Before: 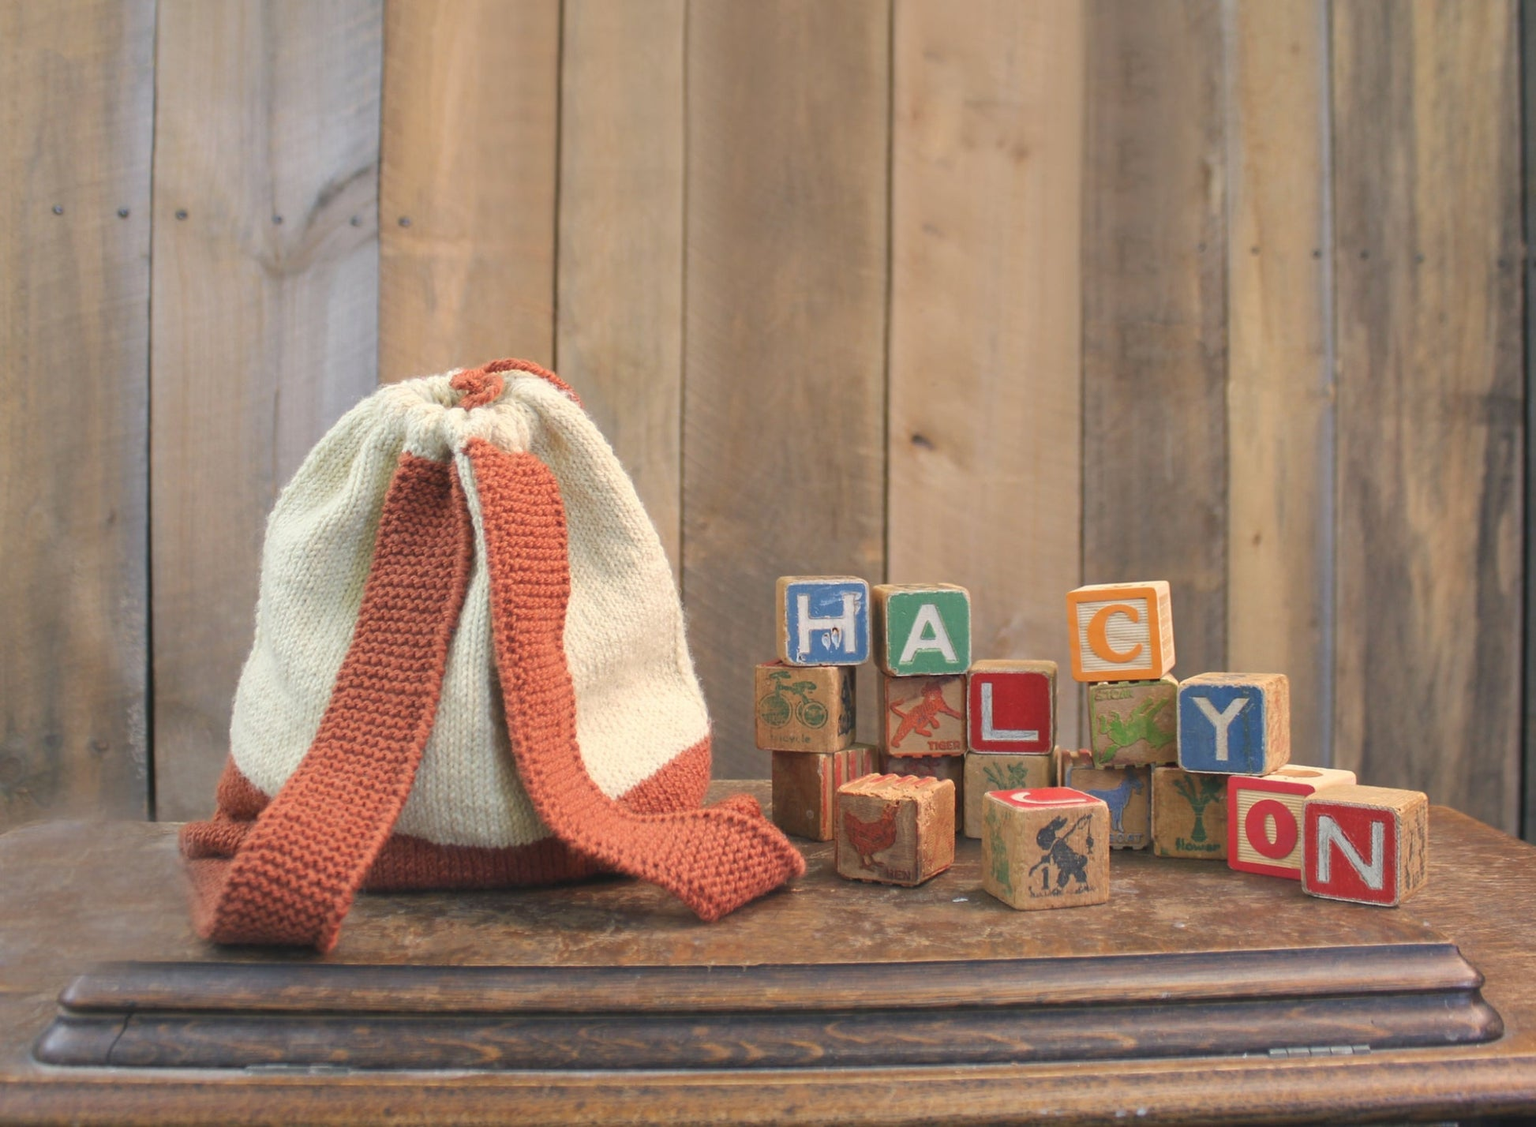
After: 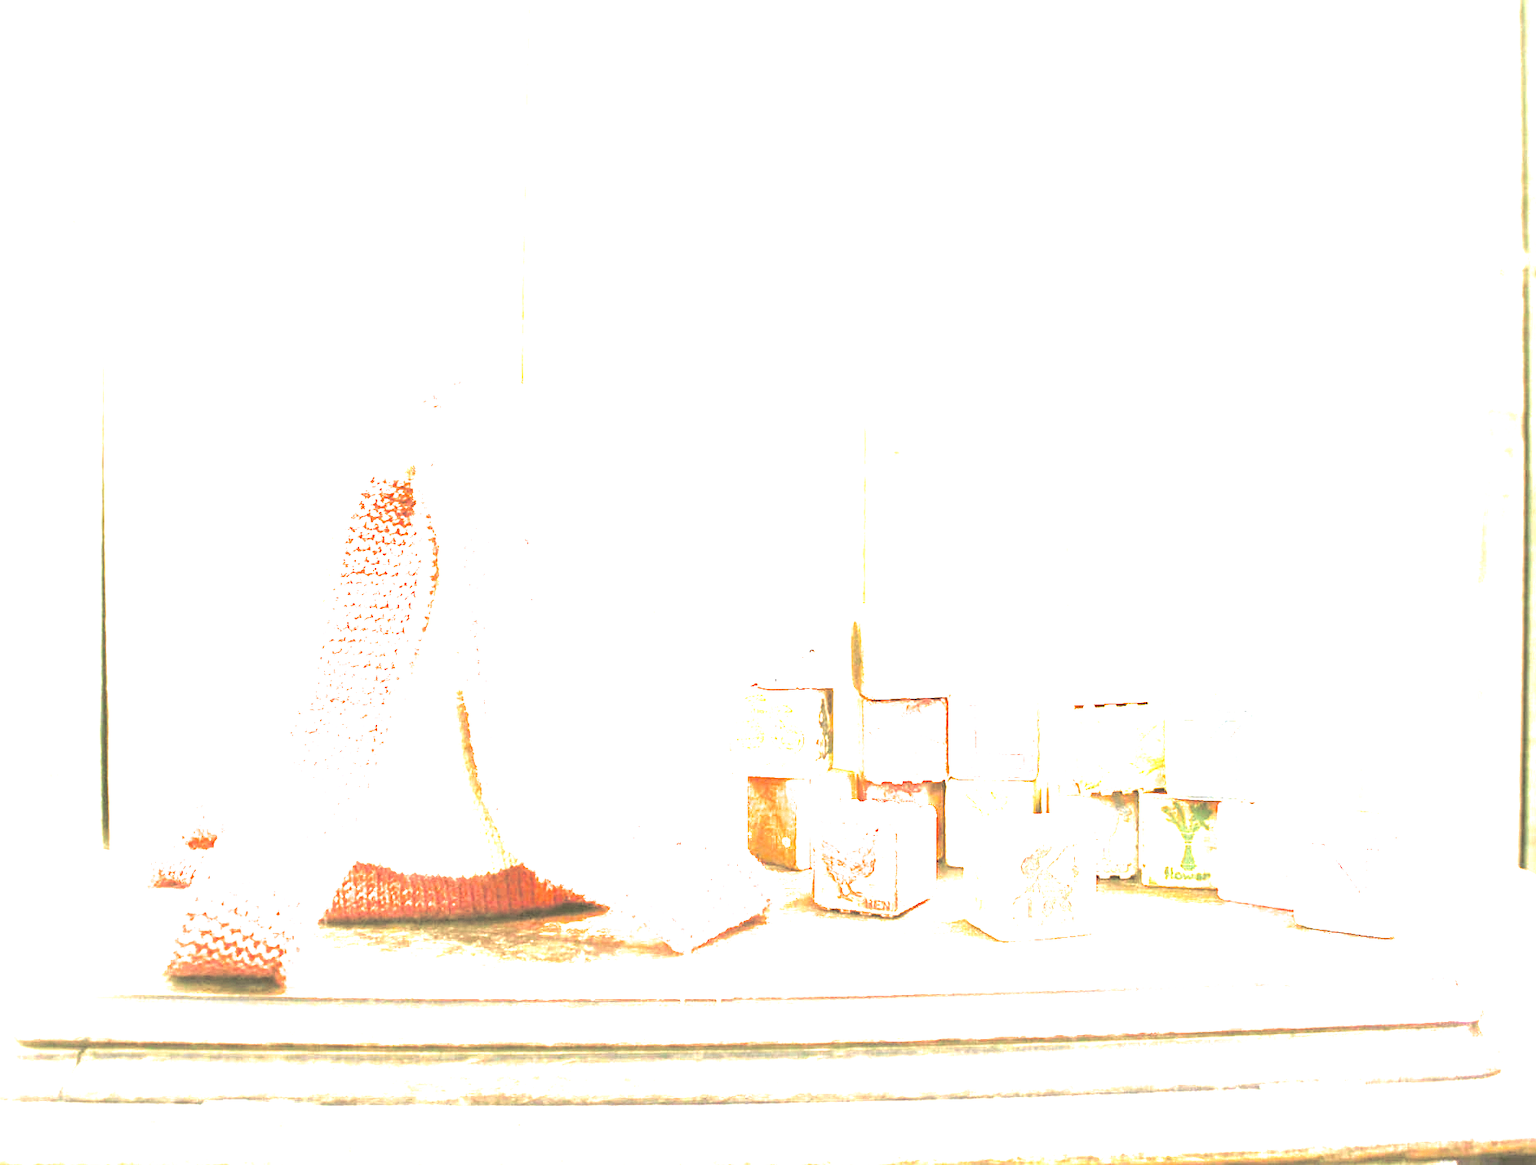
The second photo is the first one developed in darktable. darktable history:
sharpen: on, module defaults
crop and rotate: left 3.238%
color correction: highlights a* 0.162, highlights b* 29.53, shadows a* -0.162, shadows b* 21.09
split-toning: shadows › hue 43.2°, shadows › saturation 0, highlights › hue 50.4°, highlights › saturation 1
local contrast: mode bilateral grid, contrast 20, coarseness 50, detail 120%, midtone range 0.2
tone curve: curves: ch0 [(0, 0) (0.068, 0.012) (0.183, 0.089) (0.341, 0.283) (0.547, 0.532) (0.828, 0.815) (1, 0.983)]; ch1 [(0, 0) (0.23, 0.166) (0.34, 0.308) (0.371, 0.337) (0.429, 0.411) (0.477, 0.462) (0.499, 0.498) (0.529, 0.537) (0.559, 0.582) (0.743, 0.798) (1, 1)]; ch2 [(0, 0) (0.431, 0.414) (0.498, 0.503) (0.524, 0.528) (0.568, 0.546) (0.6, 0.597) (0.634, 0.645) (0.728, 0.742) (1, 1)], color space Lab, independent channels, preserve colors none
exposure: black level correction 0, exposure 4 EV, compensate exposure bias true, compensate highlight preservation false
